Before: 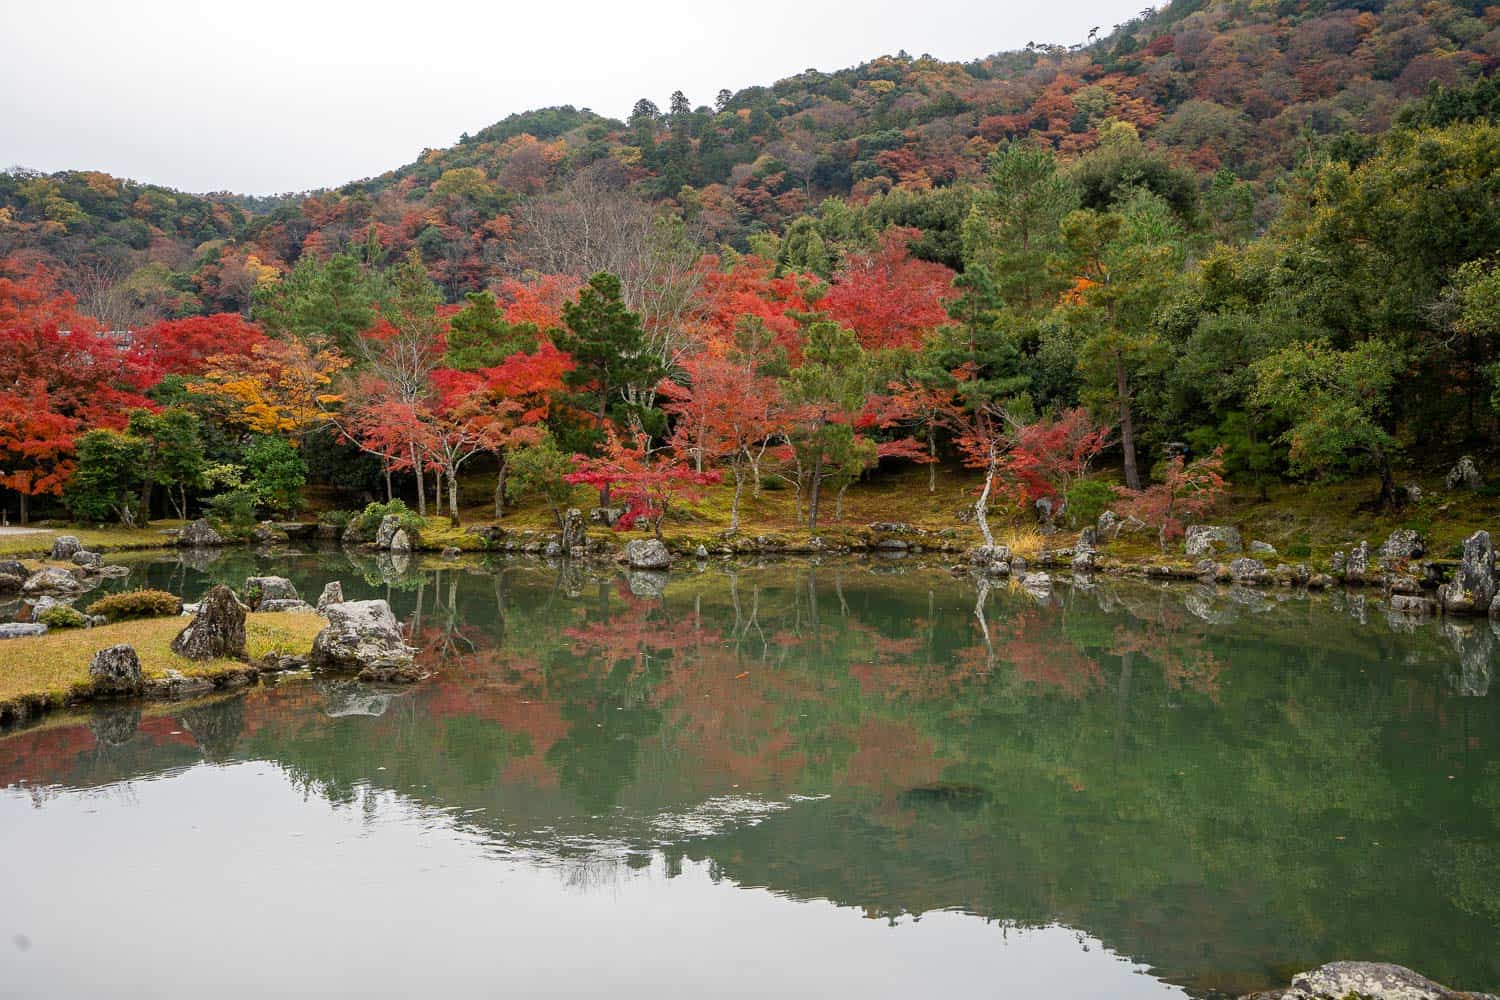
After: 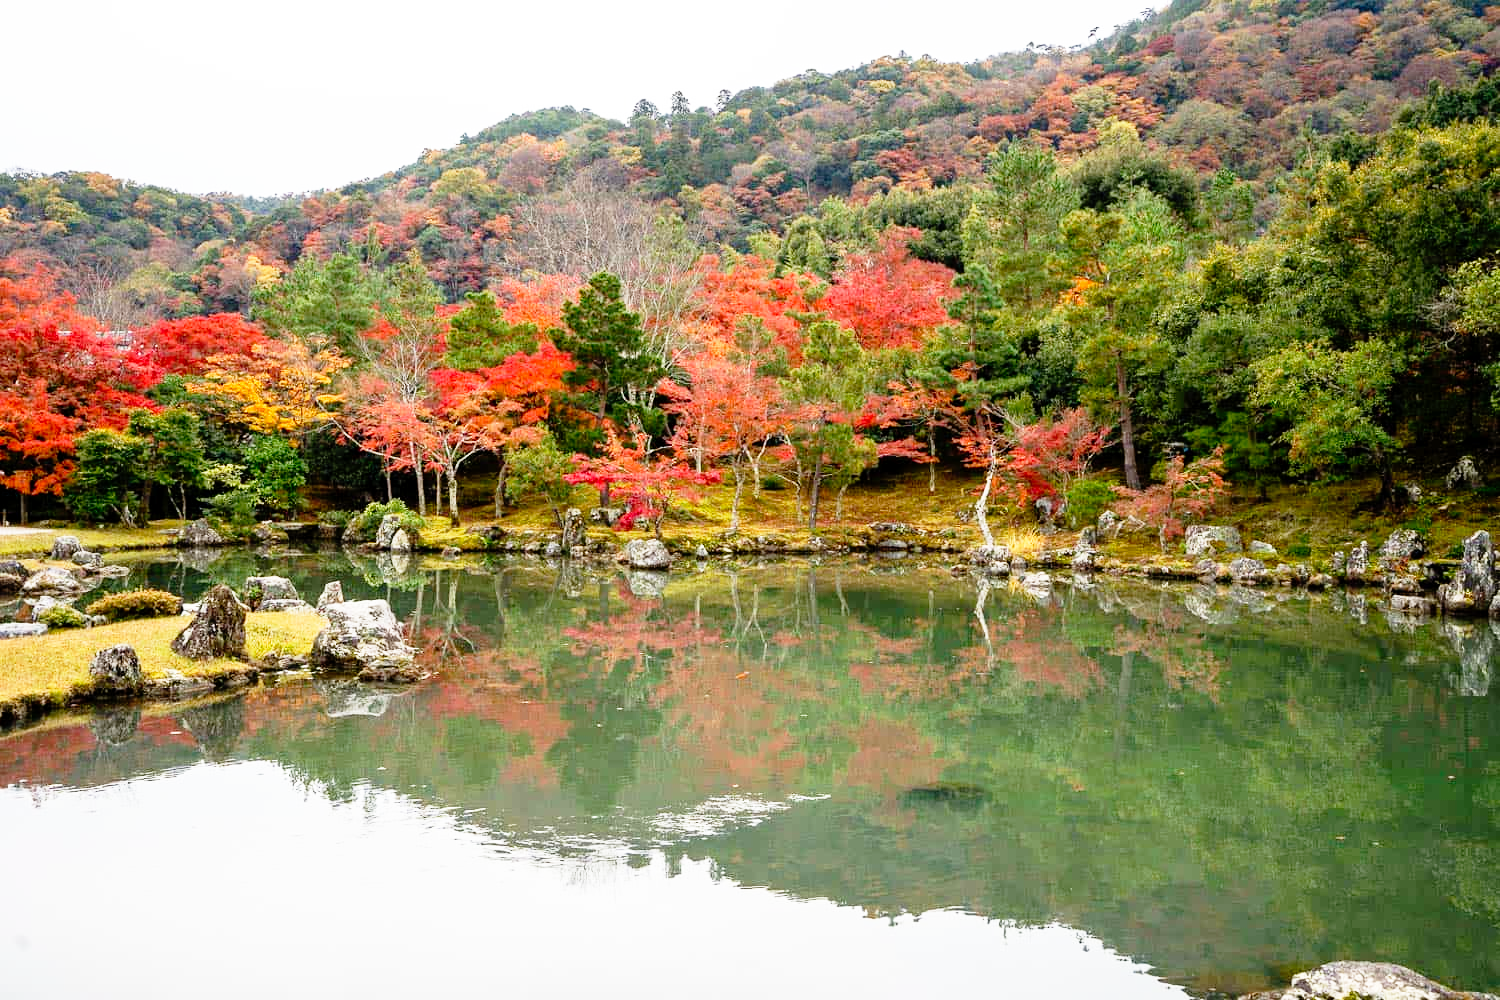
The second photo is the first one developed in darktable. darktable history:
exposure: black level correction 0.001, compensate highlight preservation false
base curve: curves: ch0 [(0, 0) (0.012, 0.01) (0.073, 0.168) (0.31, 0.711) (0.645, 0.957) (1, 1)], preserve colors none
